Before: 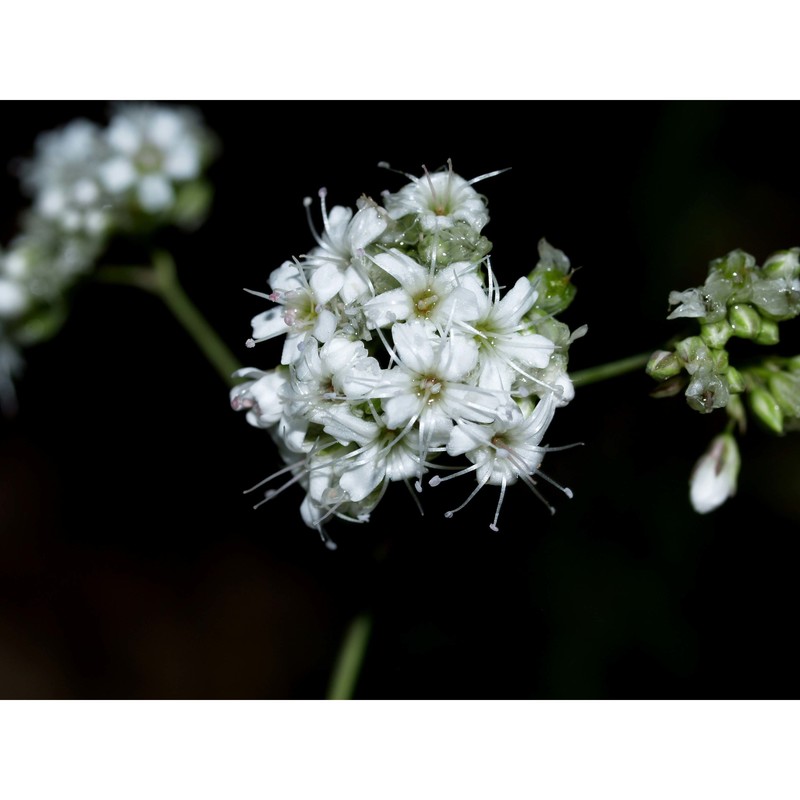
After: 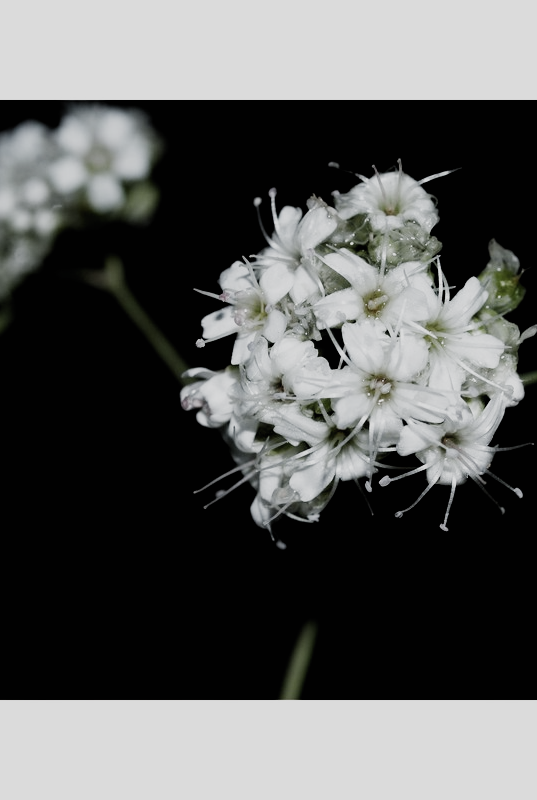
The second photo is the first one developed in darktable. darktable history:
crop and rotate: left 6.328%, right 26.505%
filmic rgb: black relative exposure -5.11 EV, white relative exposure 3.99 EV, hardness 2.9, contrast 1.297, highlights saturation mix -30.67%, preserve chrominance no, color science v5 (2021), contrast in shadows safe, contrast in highlights safe
